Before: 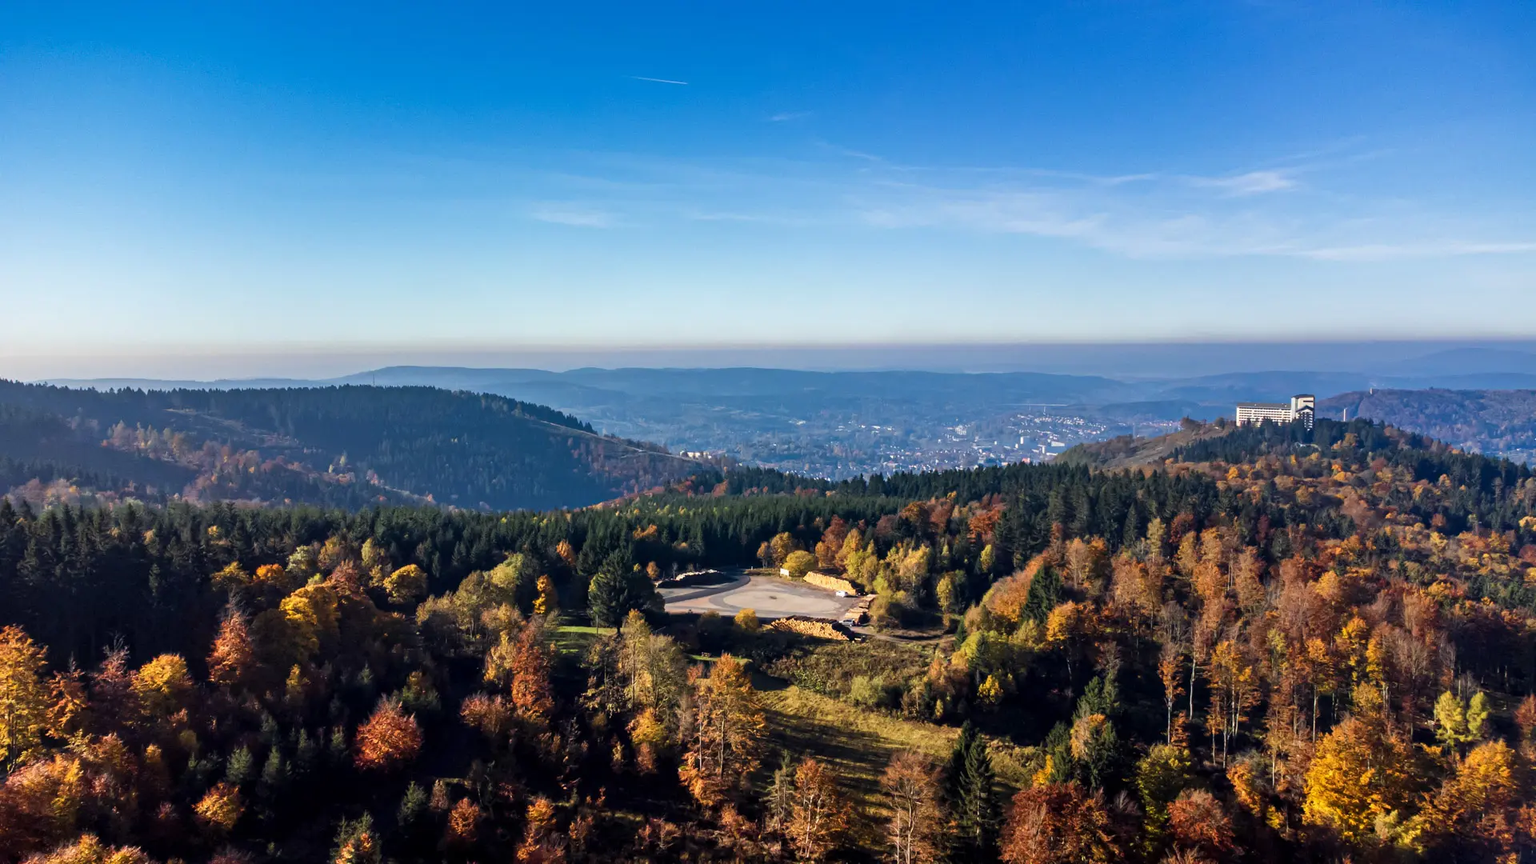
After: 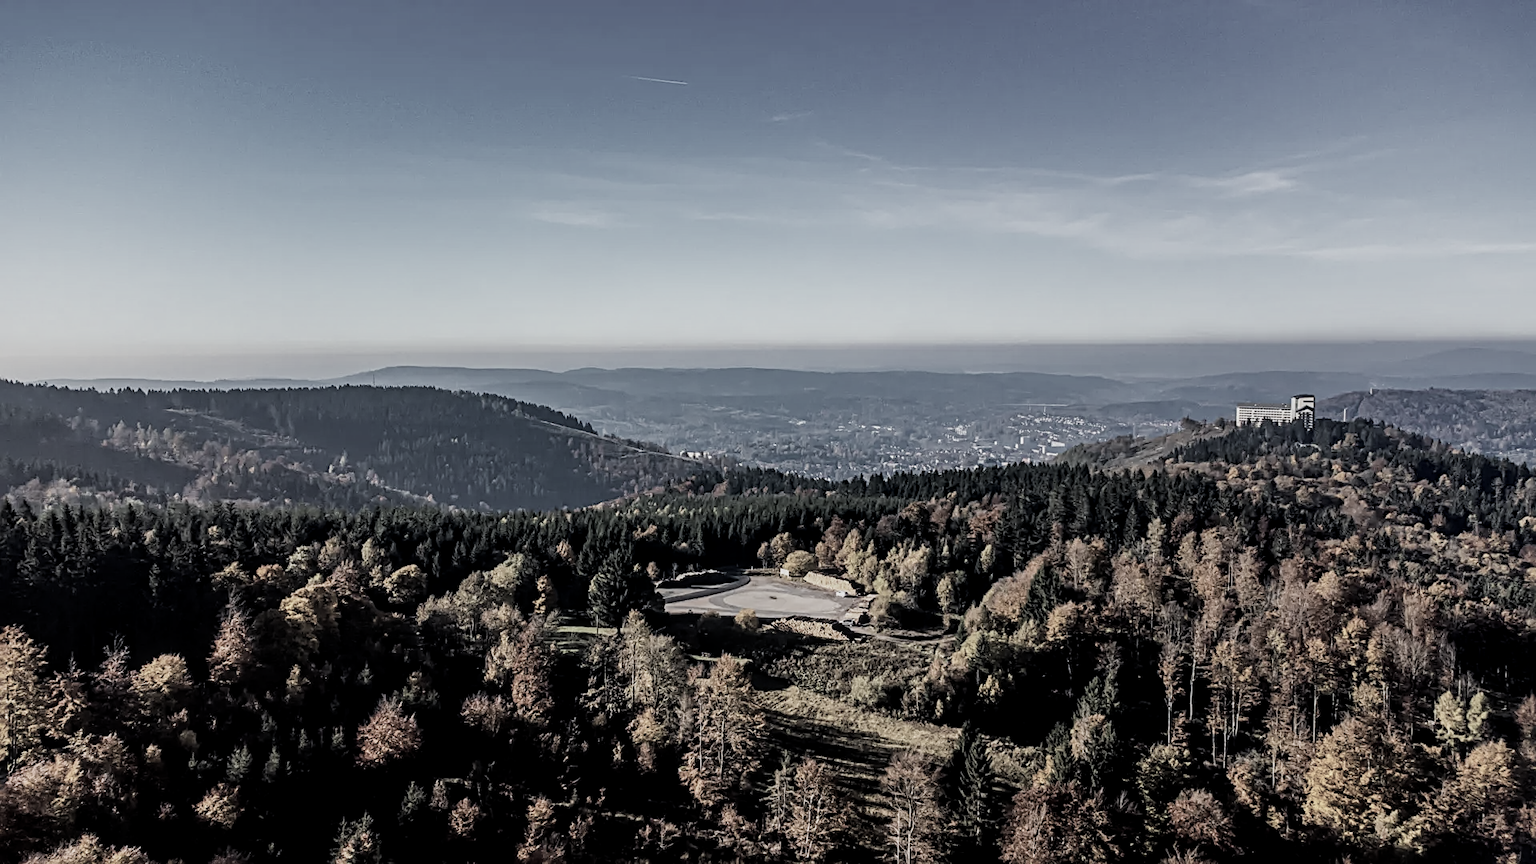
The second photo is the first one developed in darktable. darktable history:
color correction: highlights b* 0.019, saturation 0.21
local contrast: on, module defaults
velvia: strength 39.52%
filmic rgb: black relative exposure -7.65 EV, white relative exposure 4.56 EV, threshold 3.05 EV, hardness 3.61, contrast 1.061, enable highlight reconstruction true
sharpen: radius 2.584, amount 0.684
